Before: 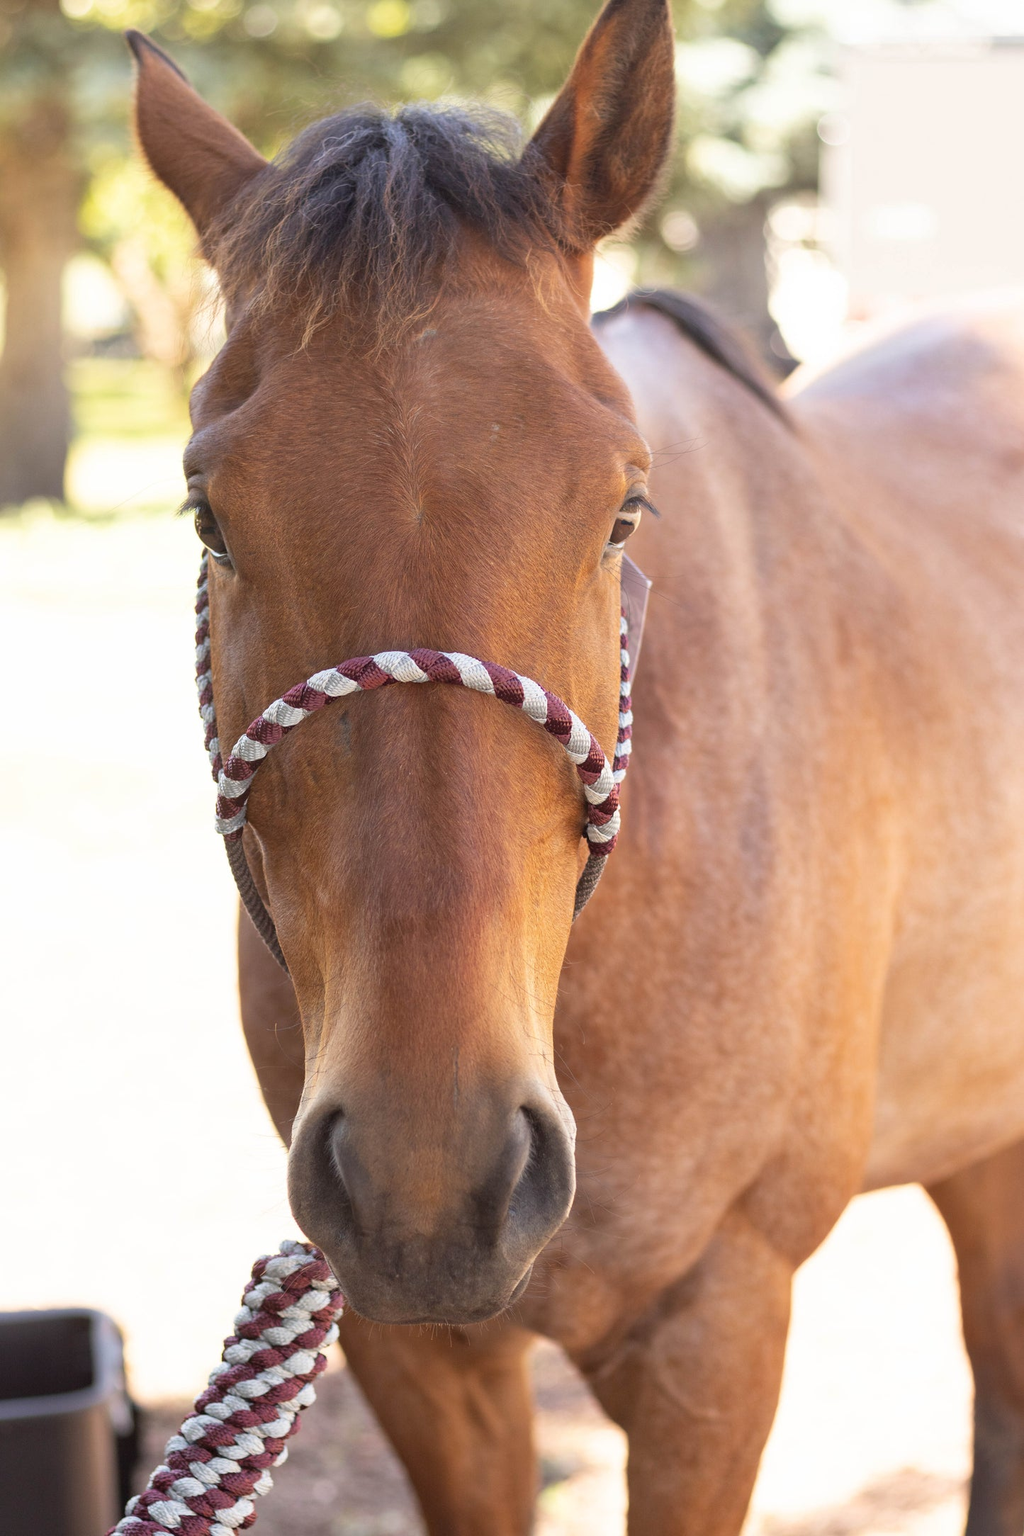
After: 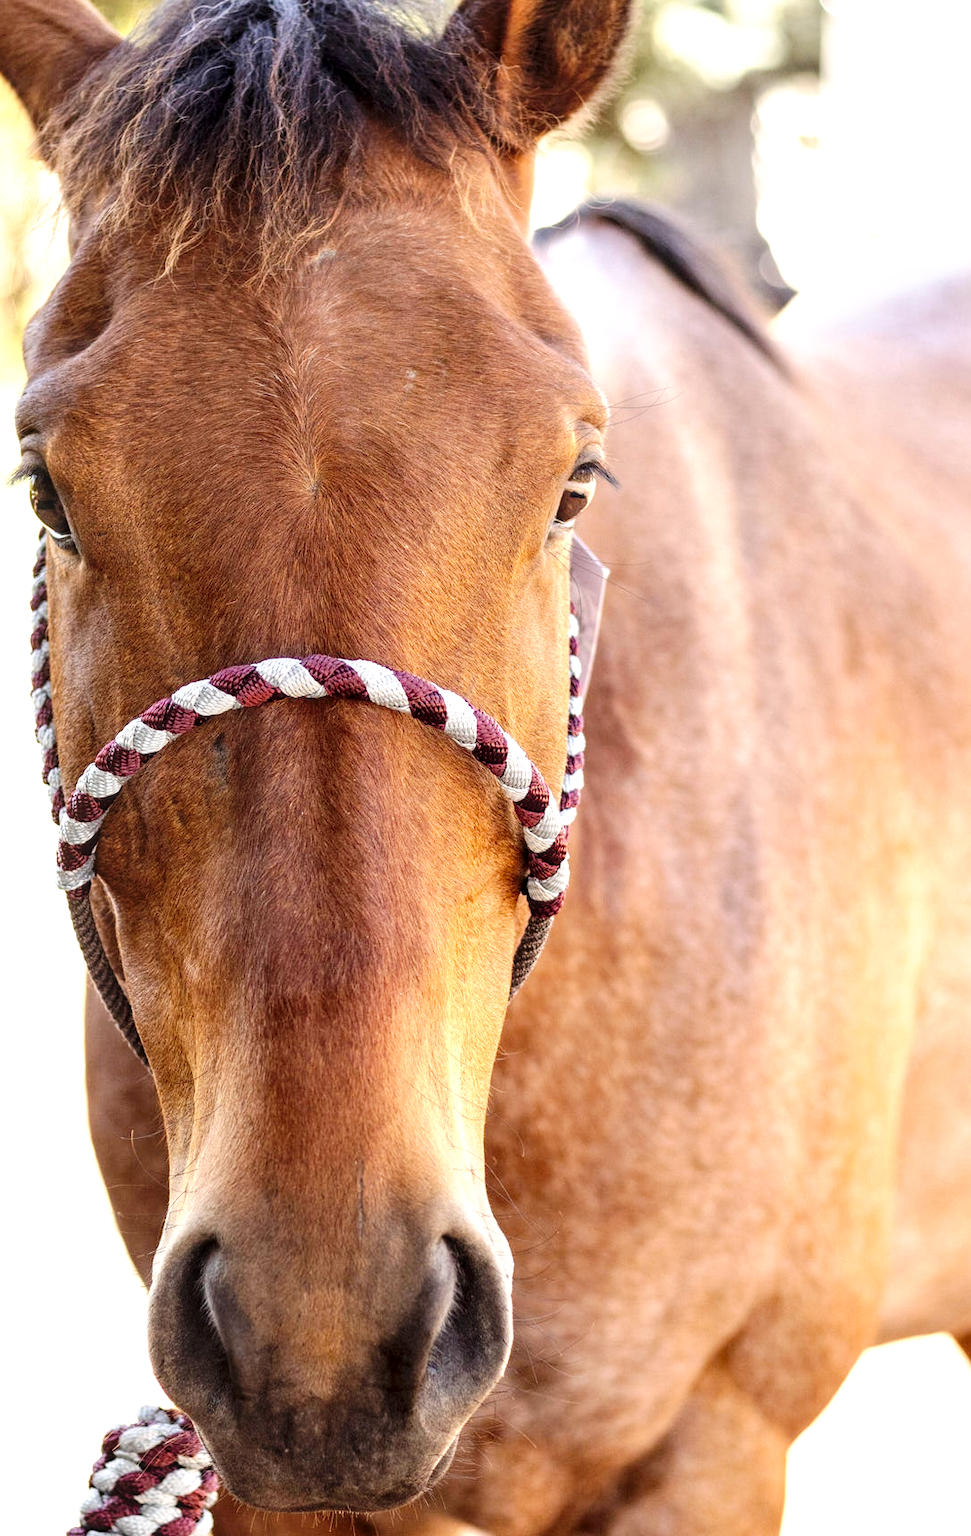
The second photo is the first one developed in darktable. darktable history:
crop: left 16.768%, top 8.653%, right 8.362%, bottom 12.485%
local contrast: detail 130%
tone curve: curves: ch0 [(0, 0) (0.003, 0.003) (0.011, 0.005) (0.025, 0.008) (0.044, 0.012) (0.069, 0.02) (0.1, 0.031) (0.136, 0.047) (0.177, 0.088) (0.224, 0.141) (0.277, 0.222) (0.335, 0.32) (0.399, 0.422) (0.468, 0.523) (0.543, 0.621) (0.623, 0.715) (0.709, 0.796) (0.801, 0.88) (0.898, 0.962) (1, 1)], preserve colors none
color zones: curves: ch2 [(0, 0.5) (0.143, 0.5) (0.286, 0.489) (0.415, 0.421) (0.571, 0.5) (0.714, 0.5) (0.857, 0.5) (1, 0.5)]
tone equalizer: -8 EV -0.417 EV, -7 EV -0.389 EV, -6 EV -0.333 EV, -5 EV -0.222 EV, -3 EV 0.222 EV, -2 EV 0.333 EV, -1 EV 0.389 EV, +0 EV 0.417 EV, edges refinement/feathering 500, mask exposure compensation -1.57 EV, preserve details no
